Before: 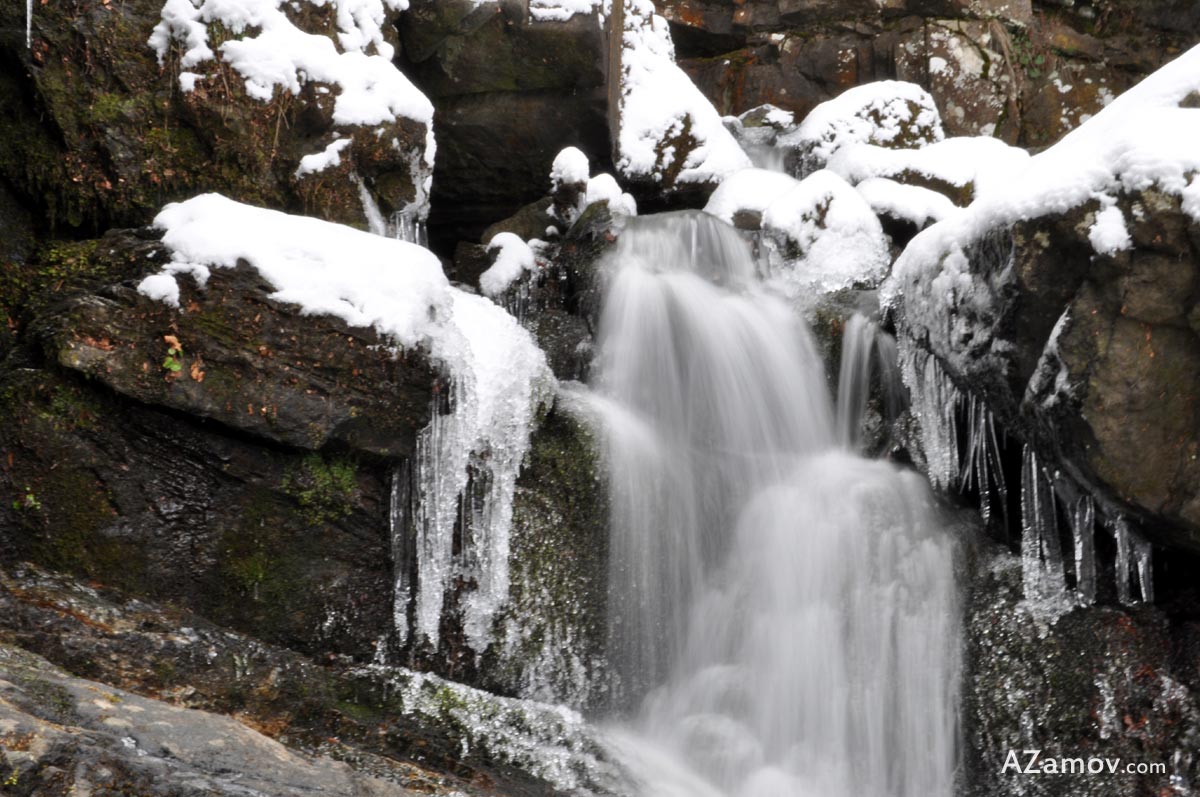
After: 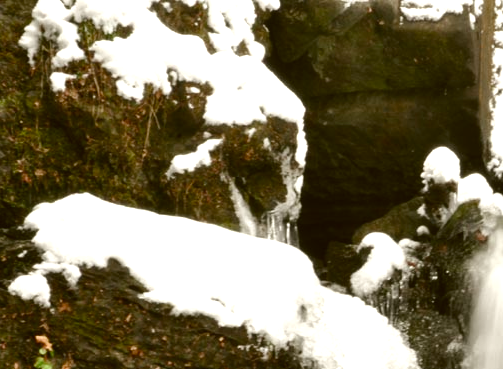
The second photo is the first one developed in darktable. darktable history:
crop and rotate: left 10.817%, top 0.062%, right 47.194%, bottom 53.626%
exposure: black level correction 0, exposure 0.7 EV, compensate exposure bias true, compensate highlight preservation false
color balance rgb: shadows lift › luminance -10%, shadows lift › chroma 1%, shadows lift › hue 113°, power › luminance -15%, highlights gain › chroma 0.2%, highlights gain › hue 333°, global offset › luminance 0.5%, perceptual saturation grading › global saturation 20%, perceptual saturation grading › highlights -50%, perceptual saturation grading › shadows 25%, contrast -10%
tone equalizer: on, module defaults
color correction: highlights a* -1.43, highlights b* 10.12, shadows a* 0.395, shadows b* 19.35
